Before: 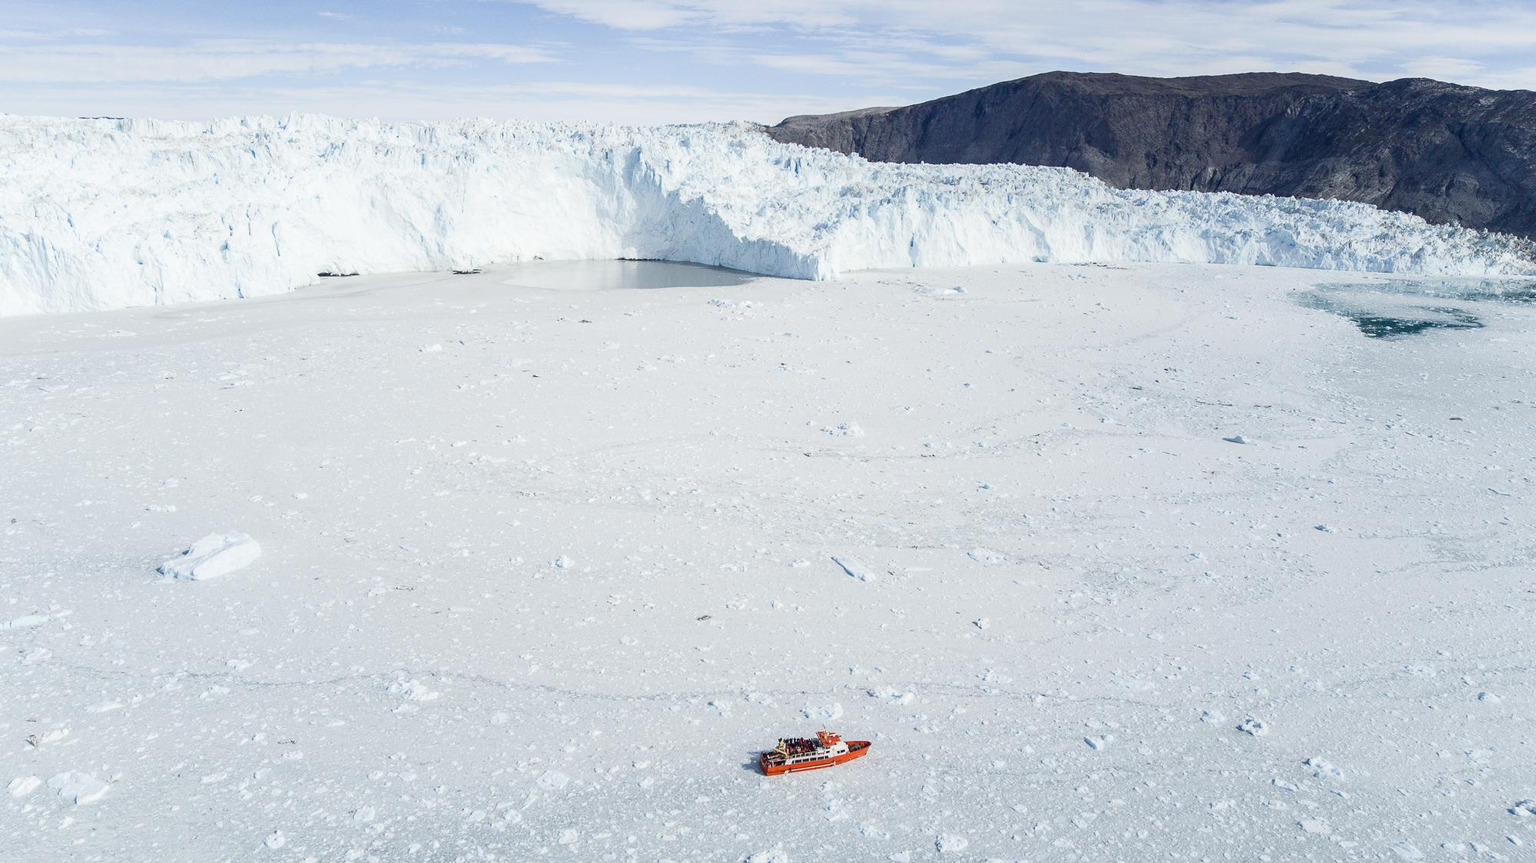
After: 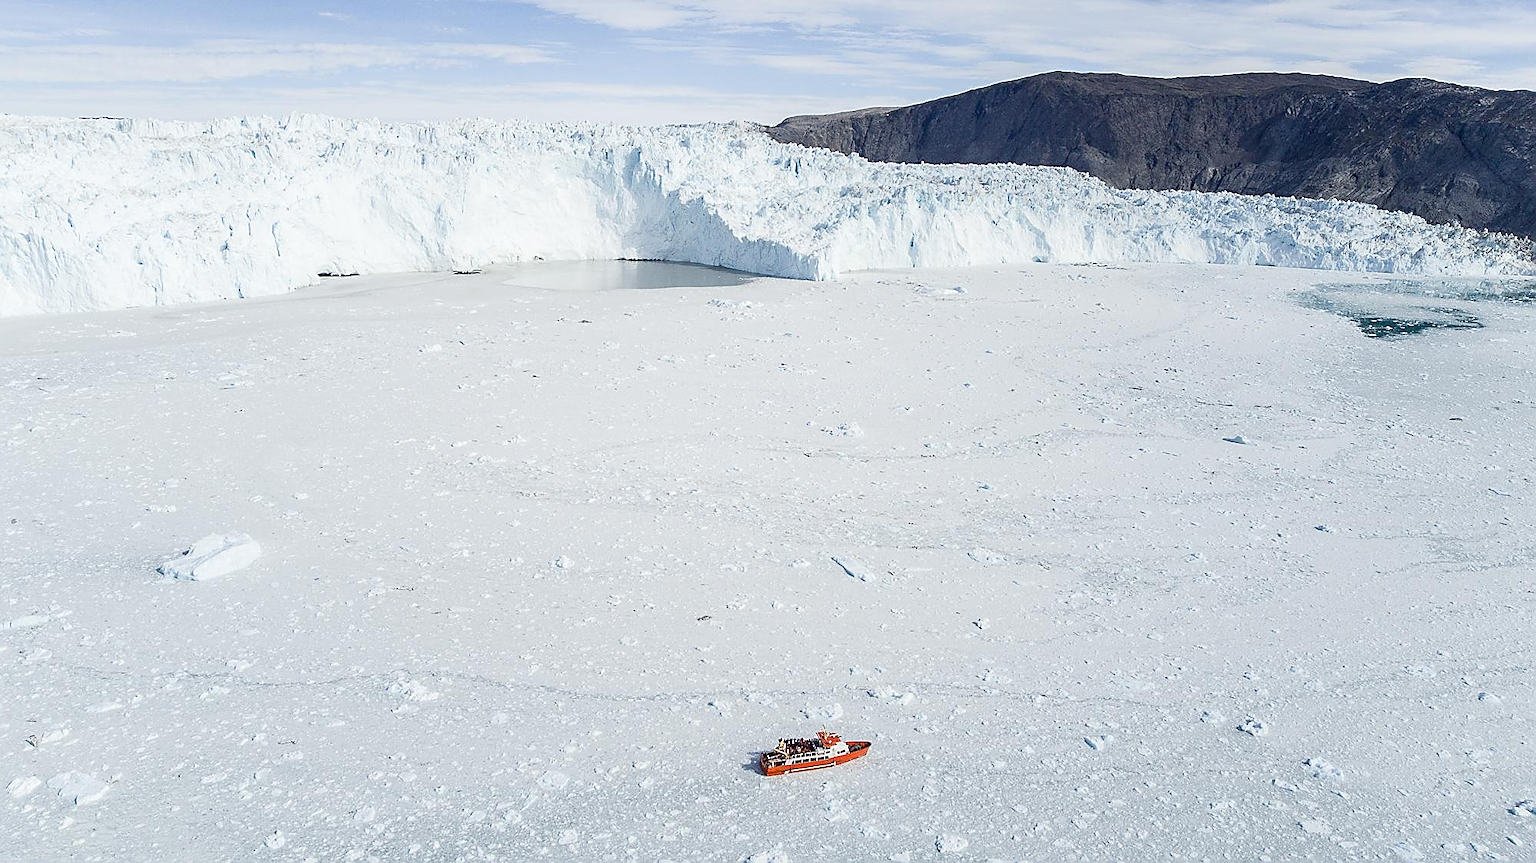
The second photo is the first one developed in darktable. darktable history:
sharpen: radius 1.359, amount 1.258, threshold 0.678
